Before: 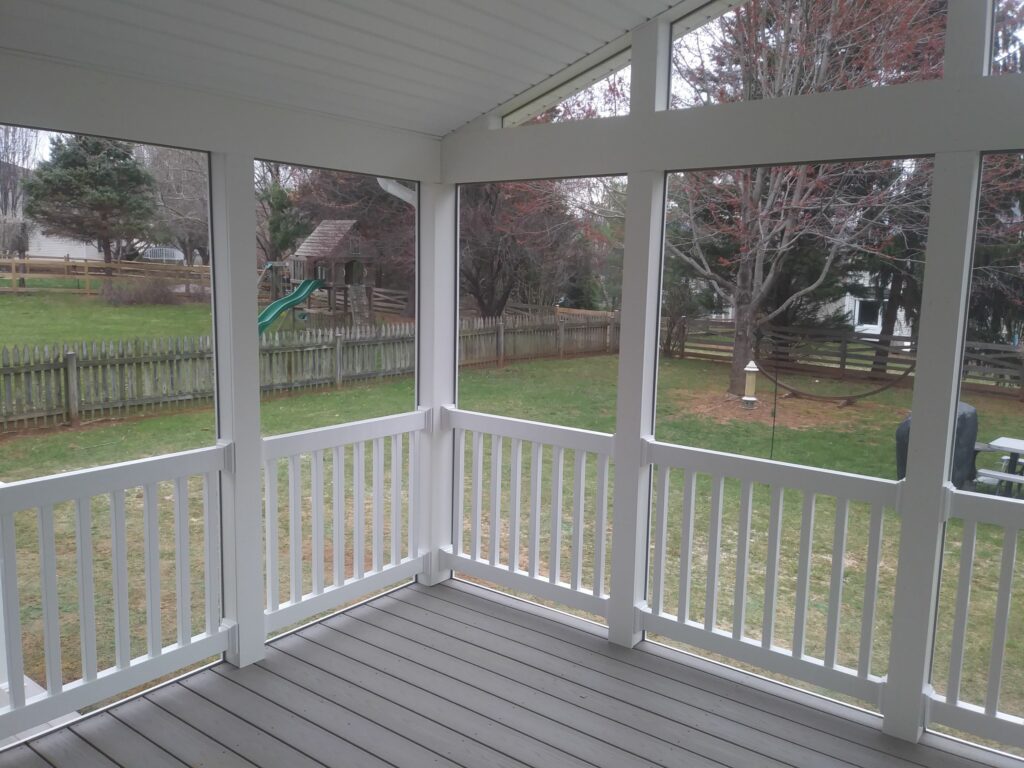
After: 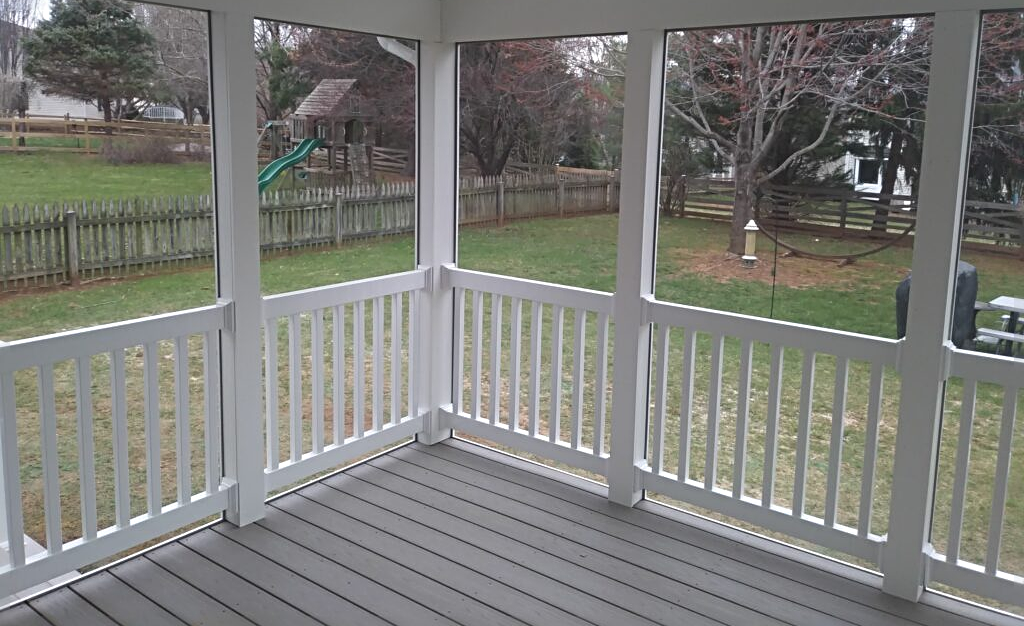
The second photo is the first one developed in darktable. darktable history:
sharpen: radius 3.976
crop and rotate: top 18.364%
